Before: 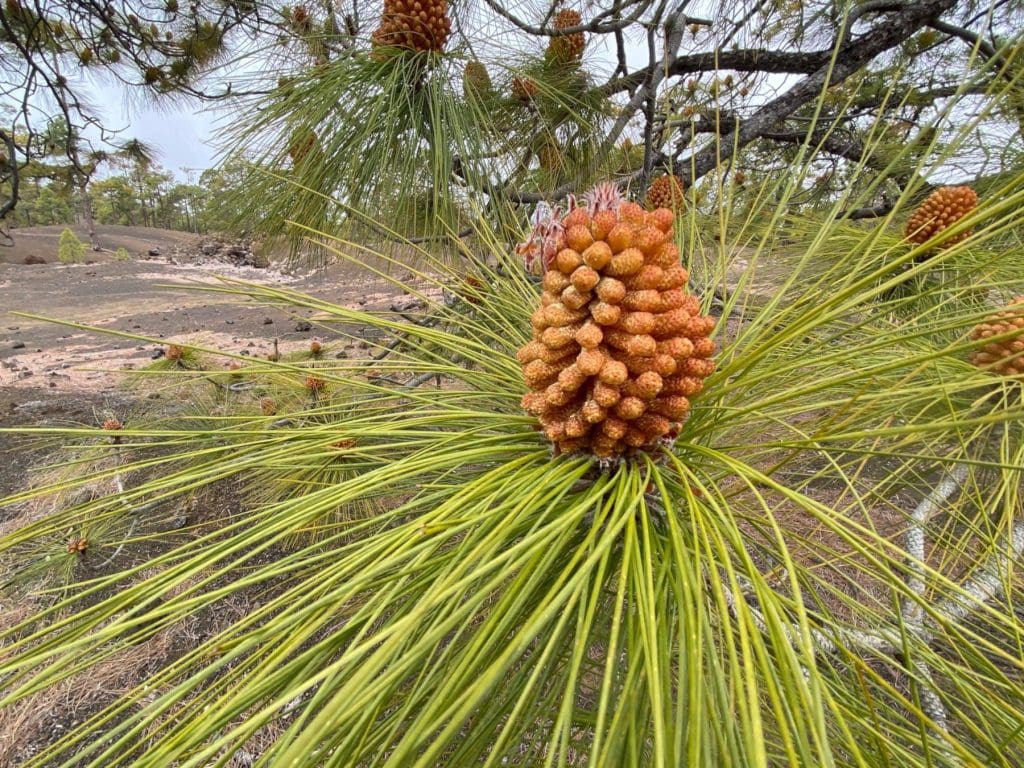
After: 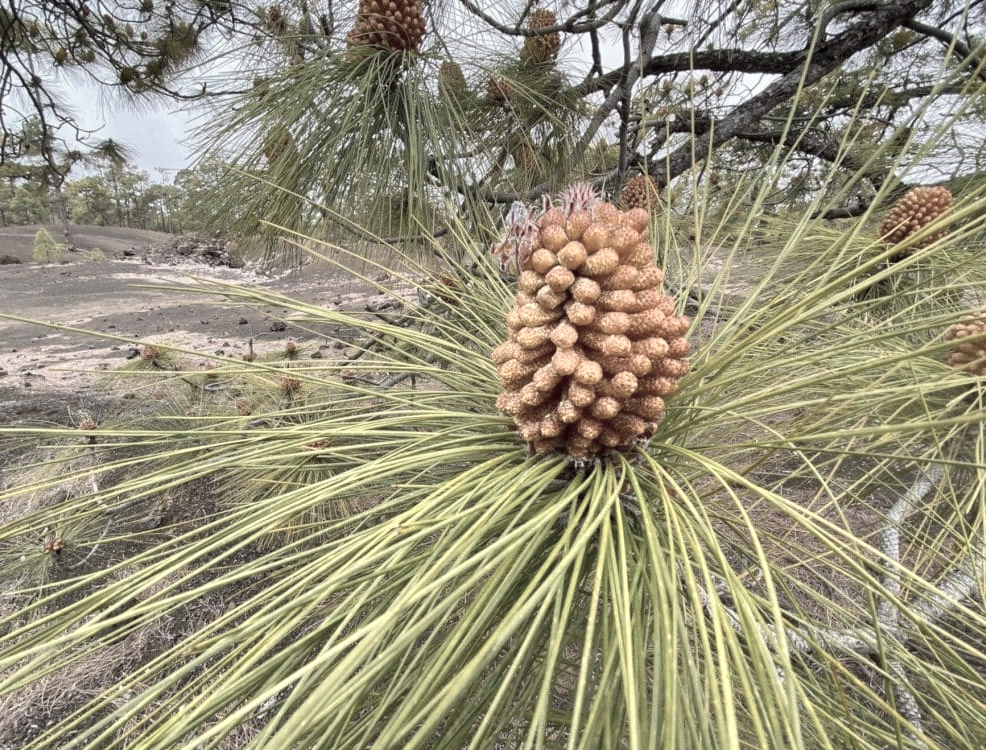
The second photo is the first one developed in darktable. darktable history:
color zones: curves: ch0 [(0, 0.6) (0.129, 0.585) (0.193, 0.596) (0.429, 0.5) (0.571, 0.5) (0.714, 0.5) (0.857, 0.5) (1, 0.6)]; ch1 [(0, 0.453) (0.112, 0.245) (0.213, 0.252) (0.429, 0.233) (0.571, 0.231) (0.683, 0.242) (0.857, 0.296) (1, 0.453)]
crop and rotate: left 2.536%, right 1.107%, bottom 2.246%
